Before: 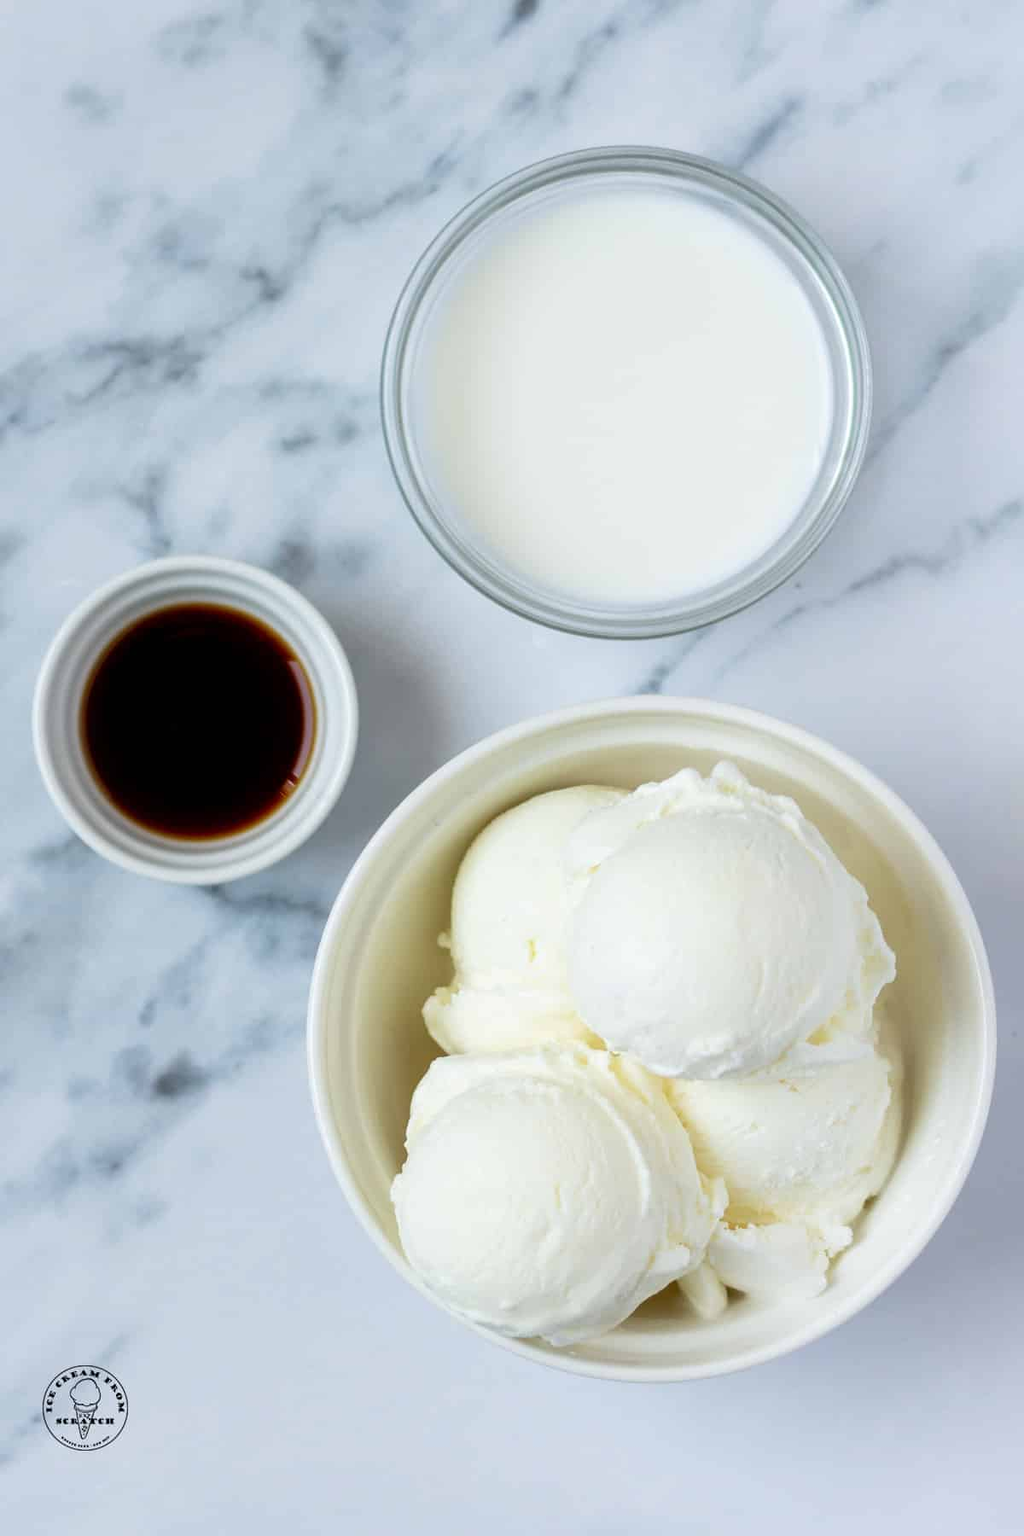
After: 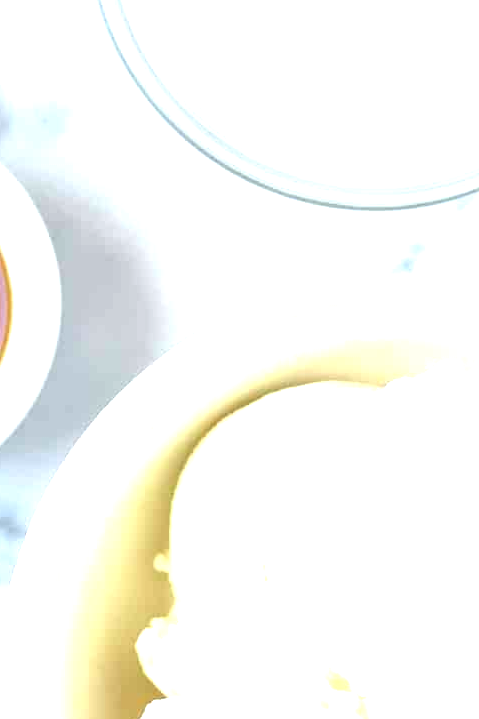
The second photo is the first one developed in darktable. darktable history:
exposure: black level correction 0, exposure 1.5 EV, compensate exposure bias true, compensate highlight preservation false
tone equalizer: on, module defaults
crop: left 30%, top 30%, right 30%, bottom 30%
